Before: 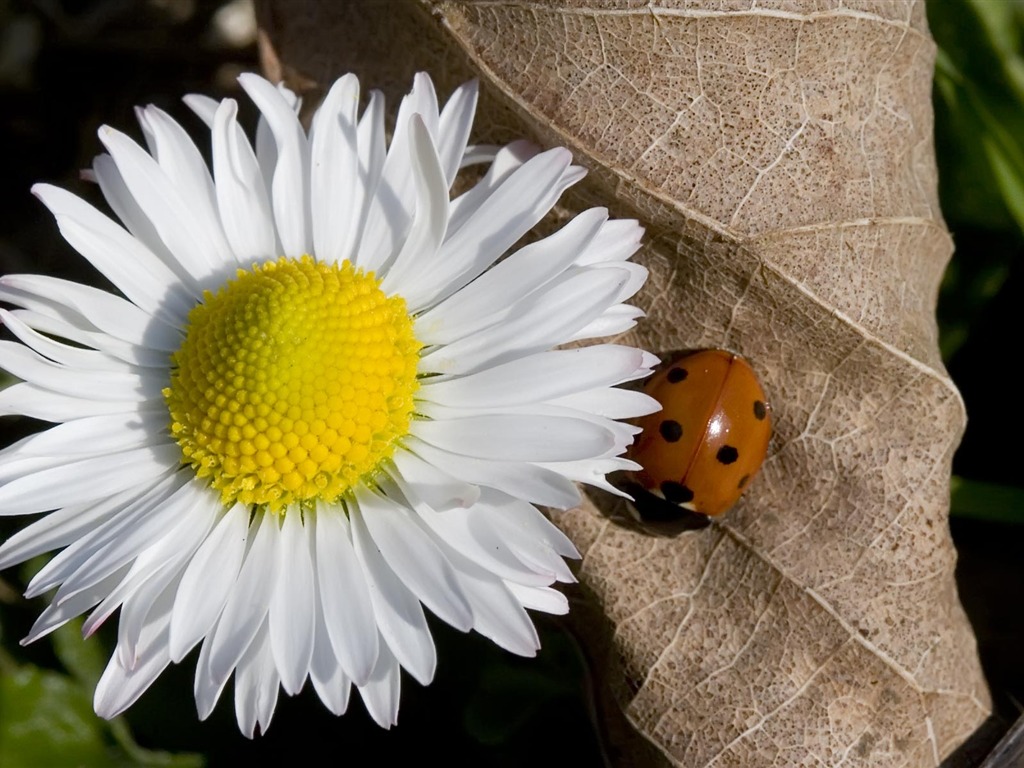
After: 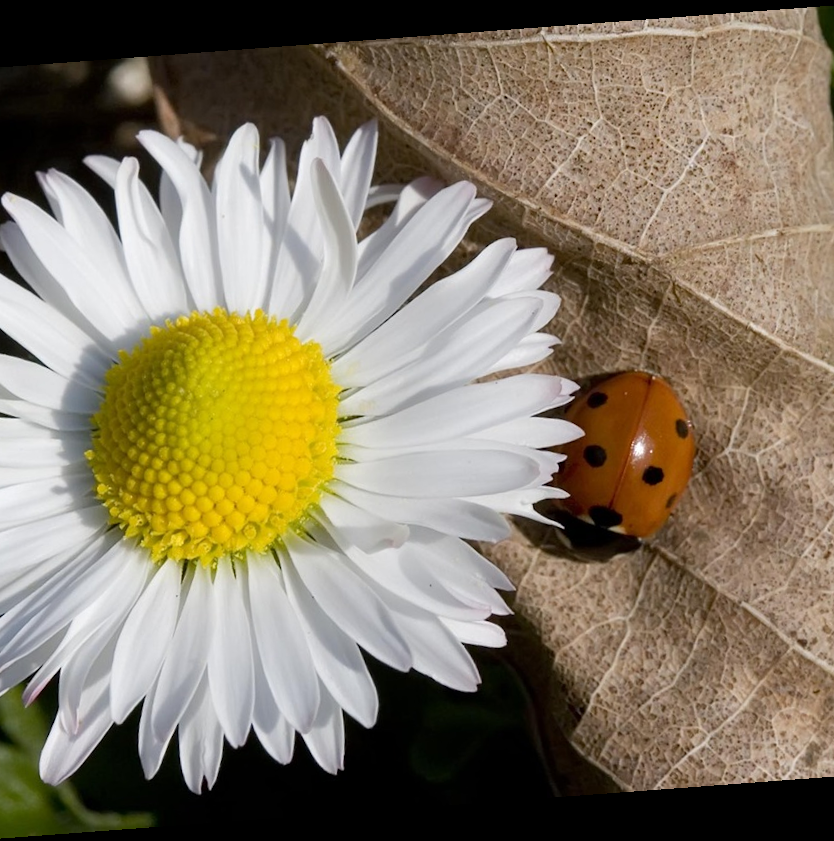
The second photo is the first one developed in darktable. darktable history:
rotate and perspective: rotation -4.25°, automatic cropping off
crop: left 9.88%, right 12.664%
